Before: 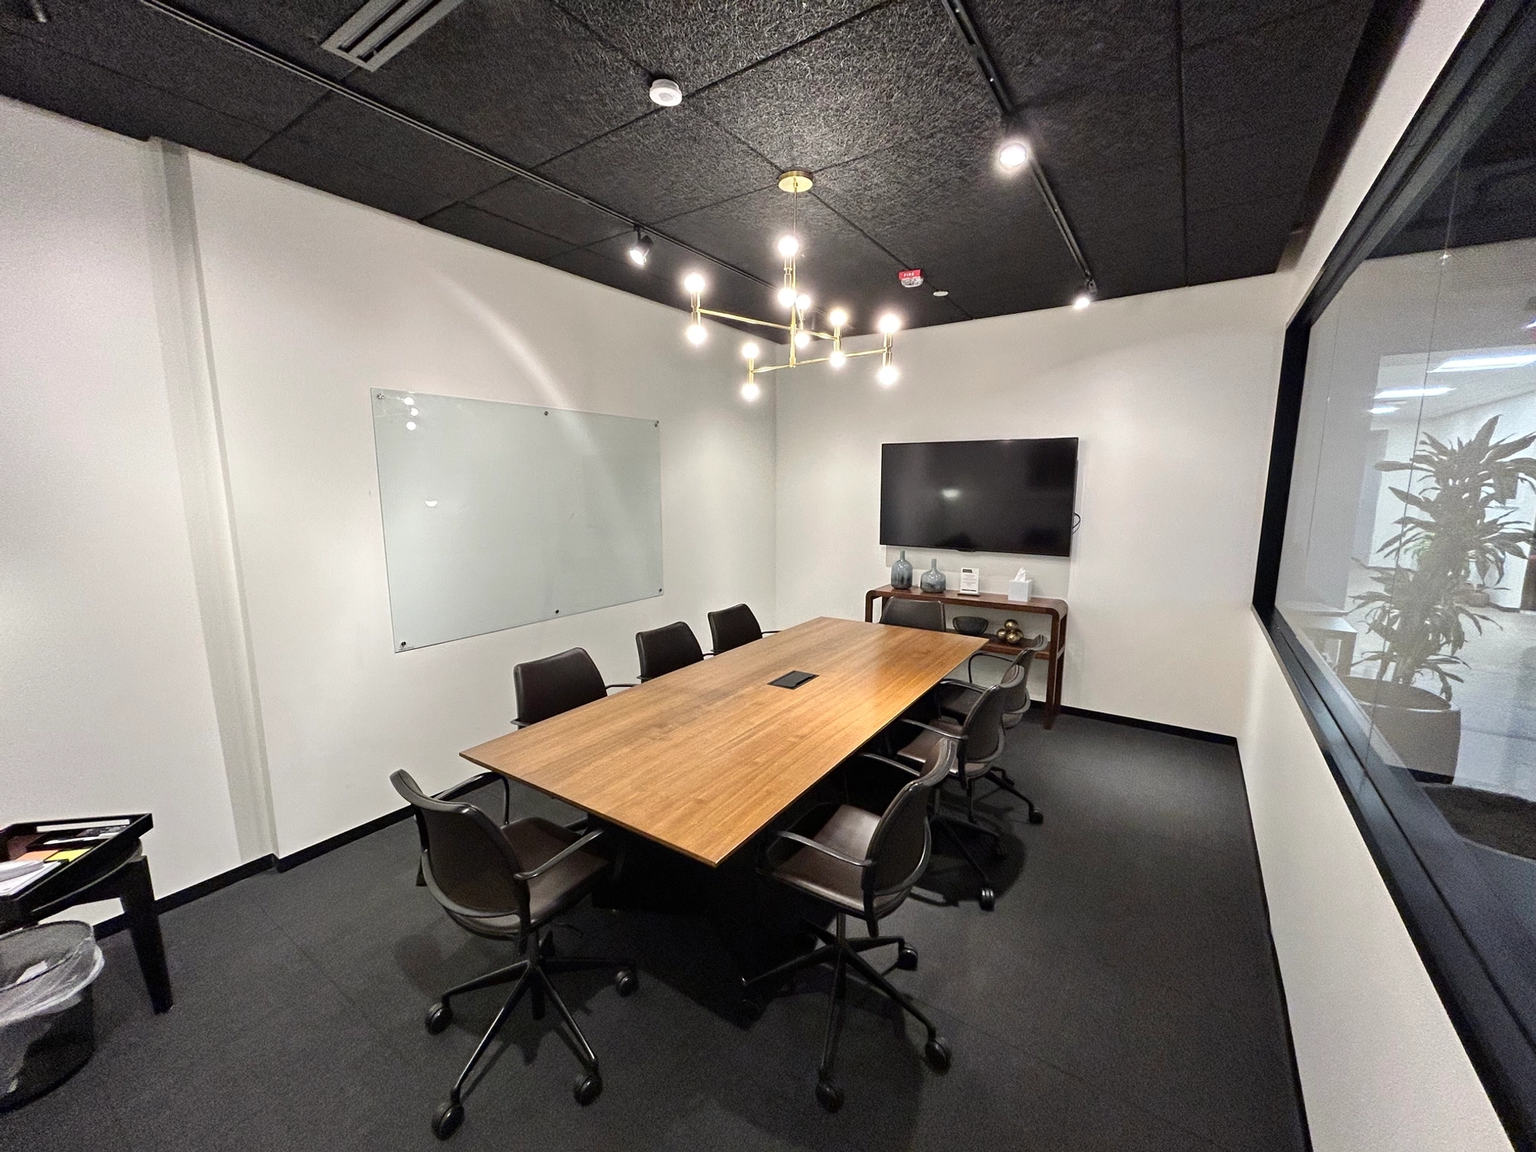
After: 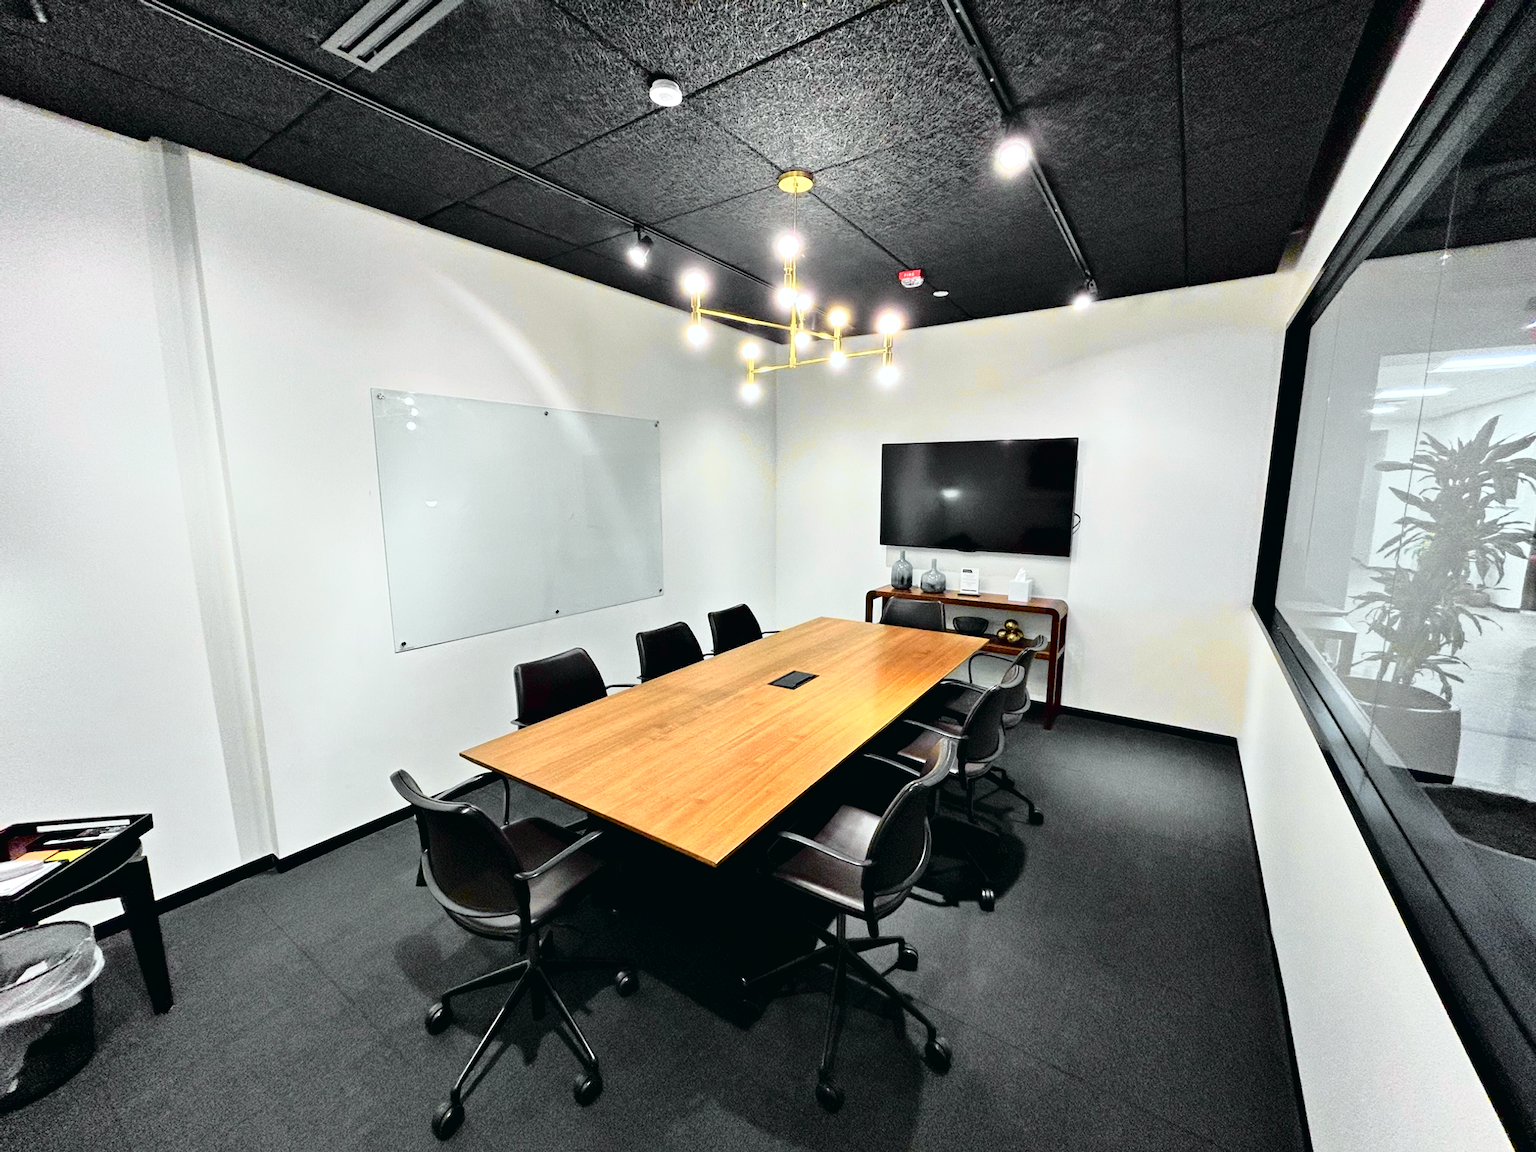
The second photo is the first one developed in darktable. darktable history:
tone curve: curves: ch0 [(0, 0.015) (0.084, 0.074) (0.162, 0.165) (0.304, 0.382) (0.466, 0.576) (0.654, 0.741) (0.848, 0.906) (0.984, 0.963)]; ch1 [(0, 0) (0.34, 0.235) (0.46, 0.46) (0.515, 0.502) (0.553, 0.567) (0.764, 0.815) (1, 1)]; ch2 [(0, 0) (0.44, 0.458) (0.479, 0.492) (0.524, 0.507) (0.547, 0.579) (0.673, 0.712) (1, 1)], color space Lab, independent channels, preserve colors none
contrast equalizer: octaves 7, y [[0.528, 0.548, 0.563, 0.562, 0.546, 0.526], [0.55 ×6], [0 ×6], [0 ×6], [0 ×6]]
